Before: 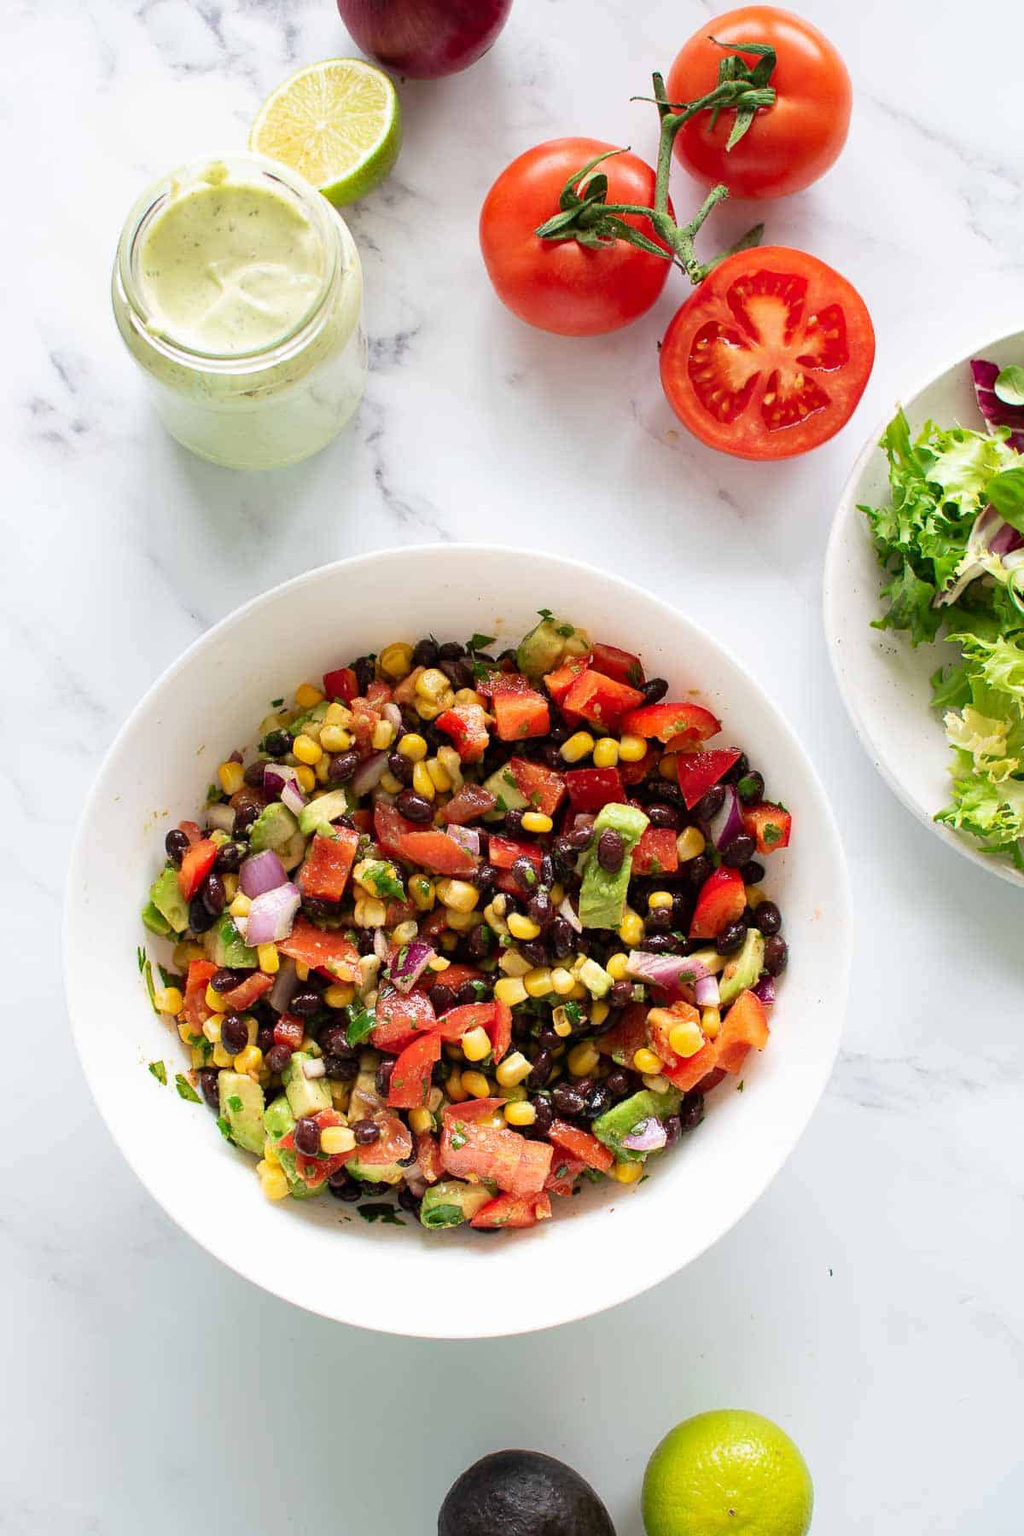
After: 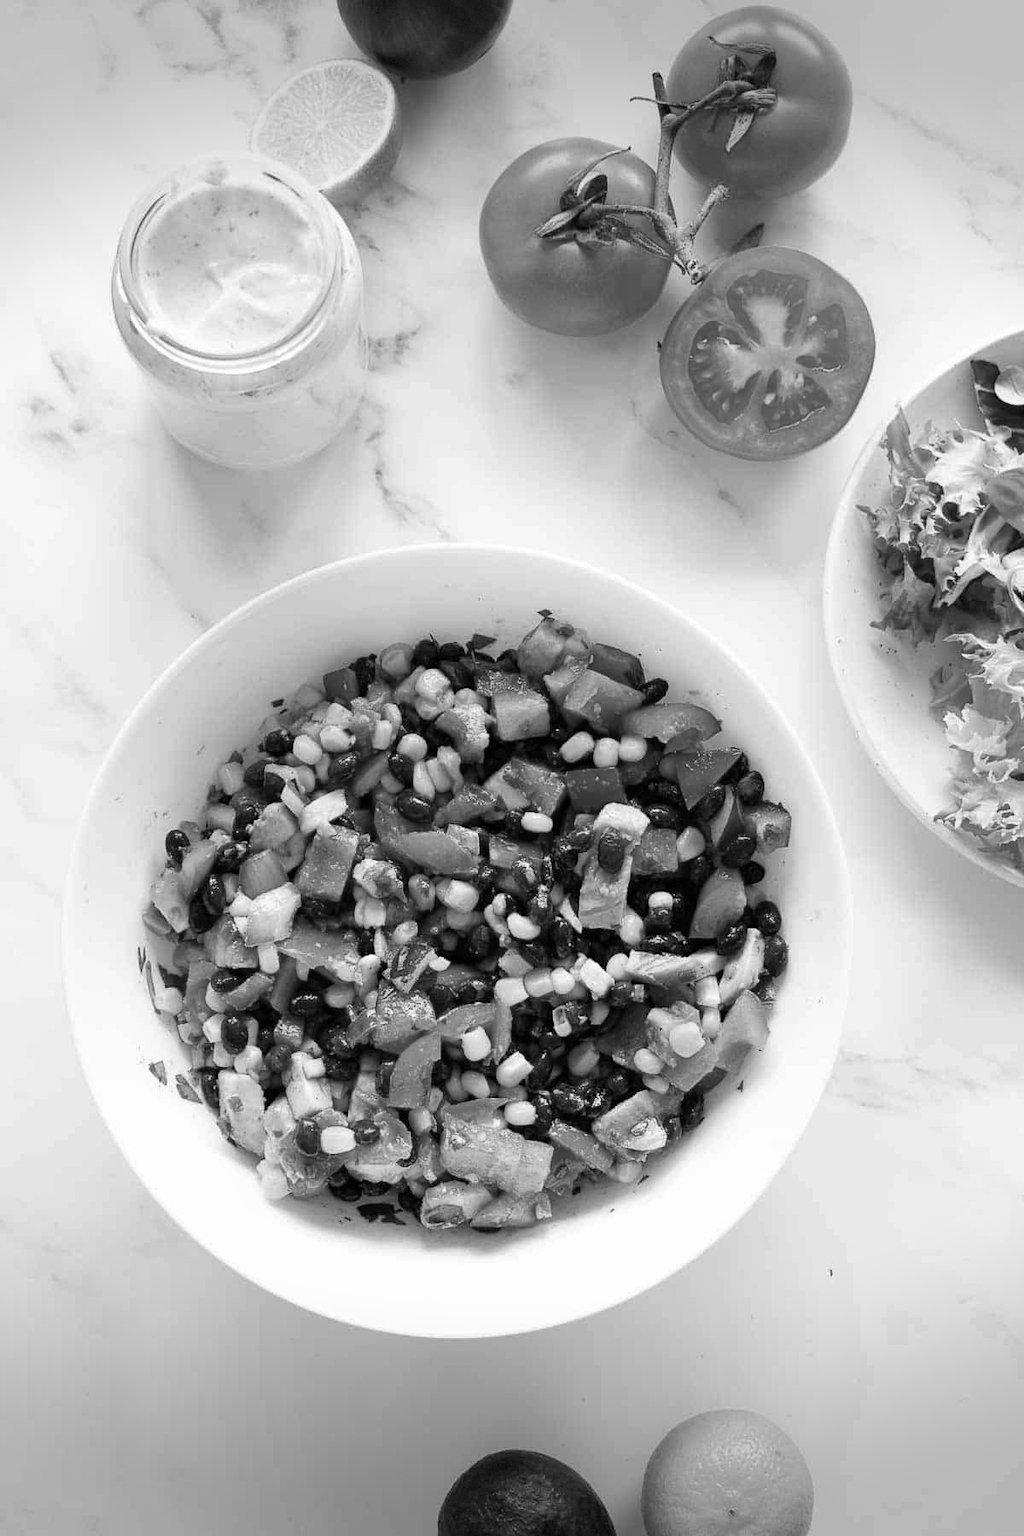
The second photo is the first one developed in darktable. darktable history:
monochrome: on, module defaults
vignetting: fall-off start 100%, brightness -0.406, saturation -0.3, width/height ratio 1.324, dithering 8-bit output, unbound false
